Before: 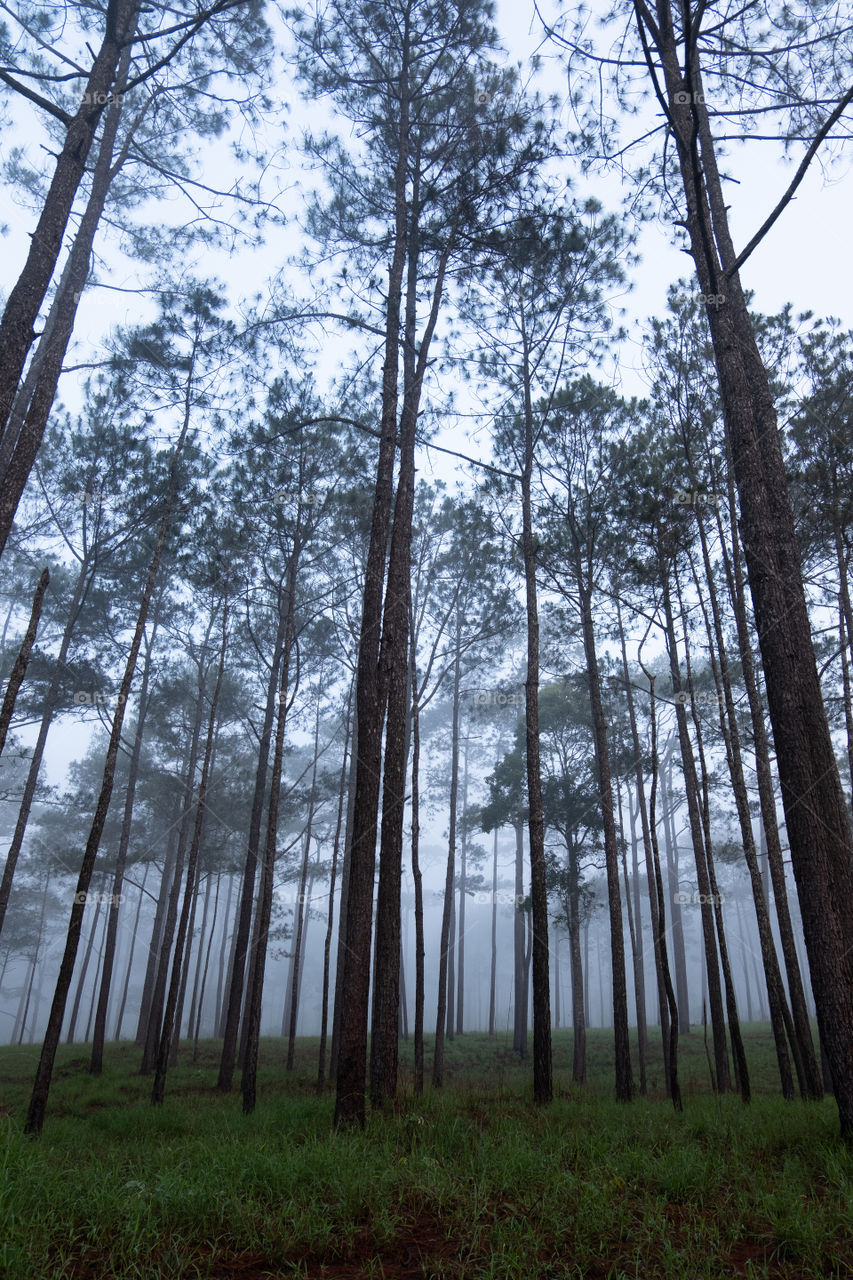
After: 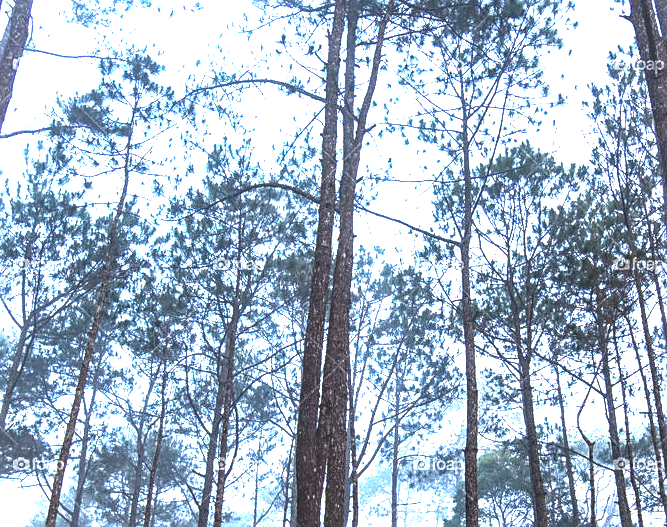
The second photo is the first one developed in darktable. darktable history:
crop: left 7.261%, top 18.348%, right 14.437%, bottom 40.432%
color balance rgb: power › hue 324.67°, perceptual saturation grading › global saturation 29.756%, perceptual brilliance grading › highlights 74.962%, perceptual brilliance grading › shadows -29.933%, global vibrance 41.33%
local contrast: detail 110%
sharpen: on, module defaults
